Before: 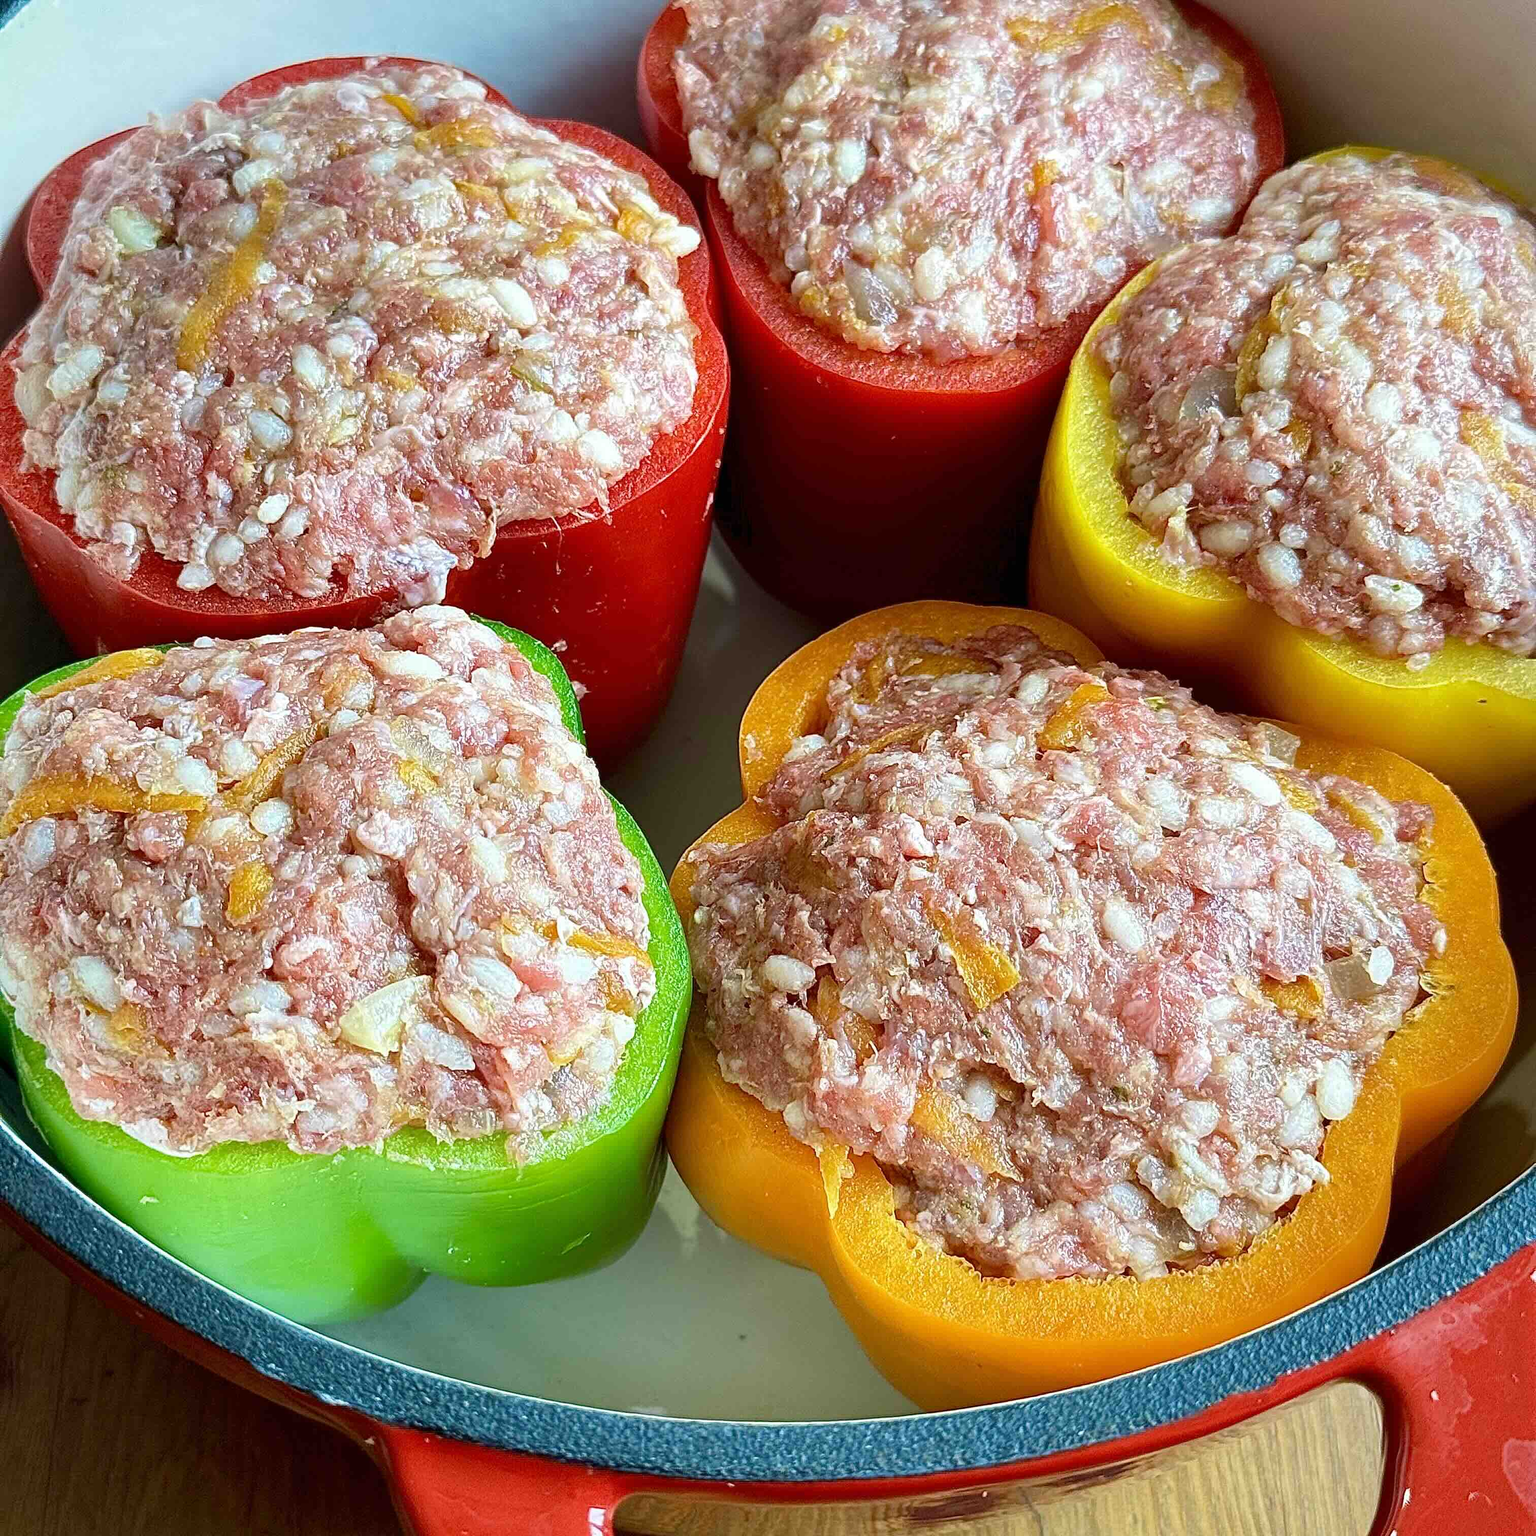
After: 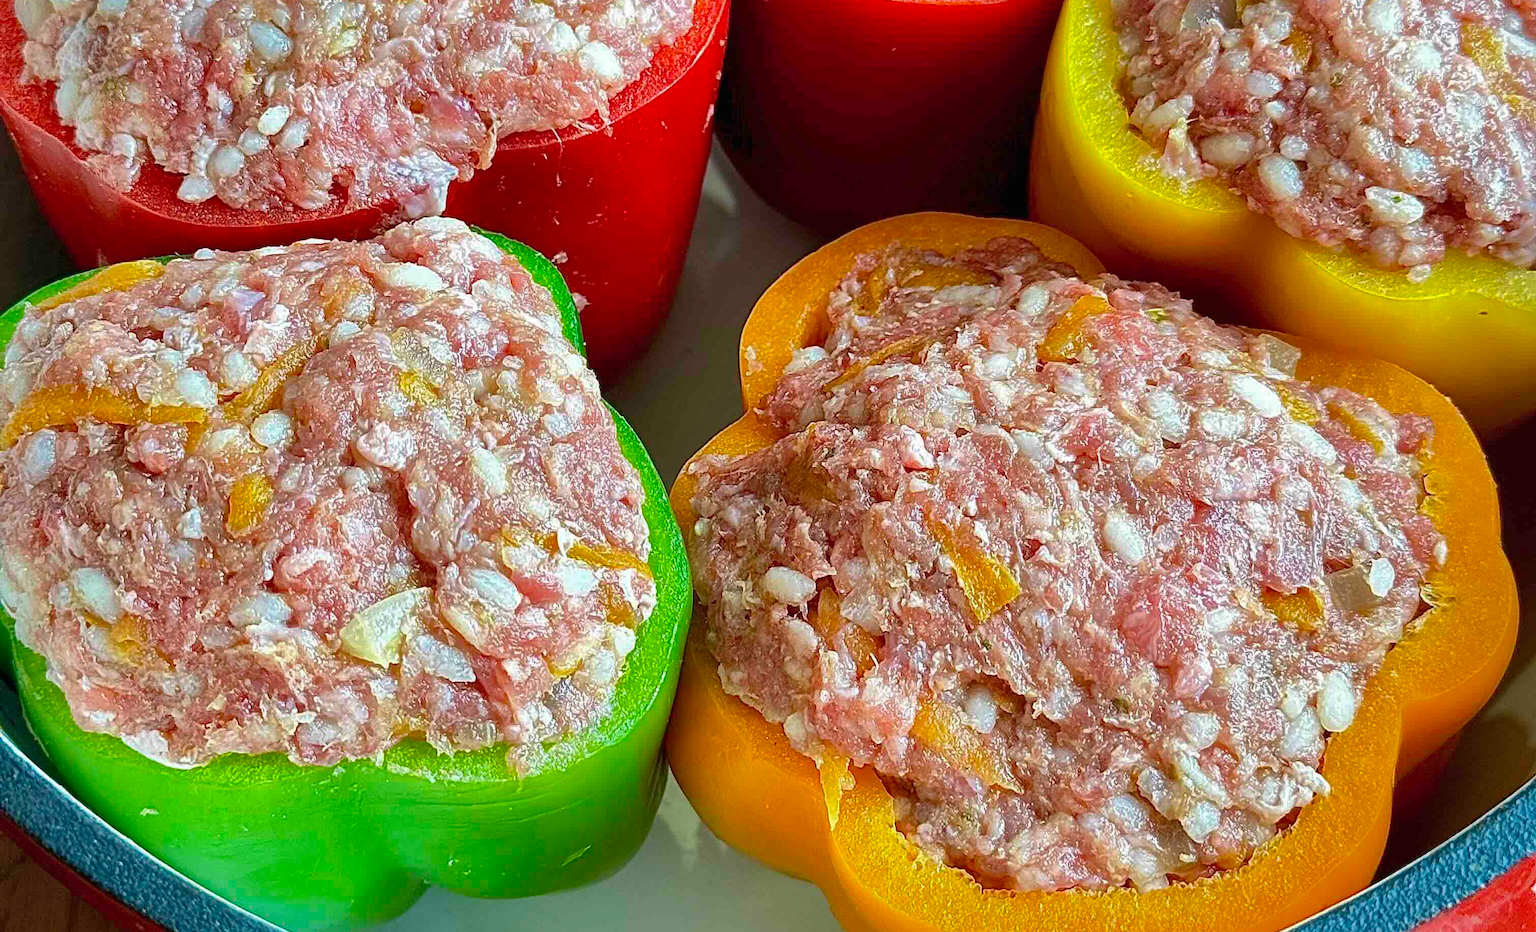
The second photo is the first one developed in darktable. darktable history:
shadows and highlights: shadows 40, highlights -60
crop and rotate: top 25.357%, bottom 13.942%
